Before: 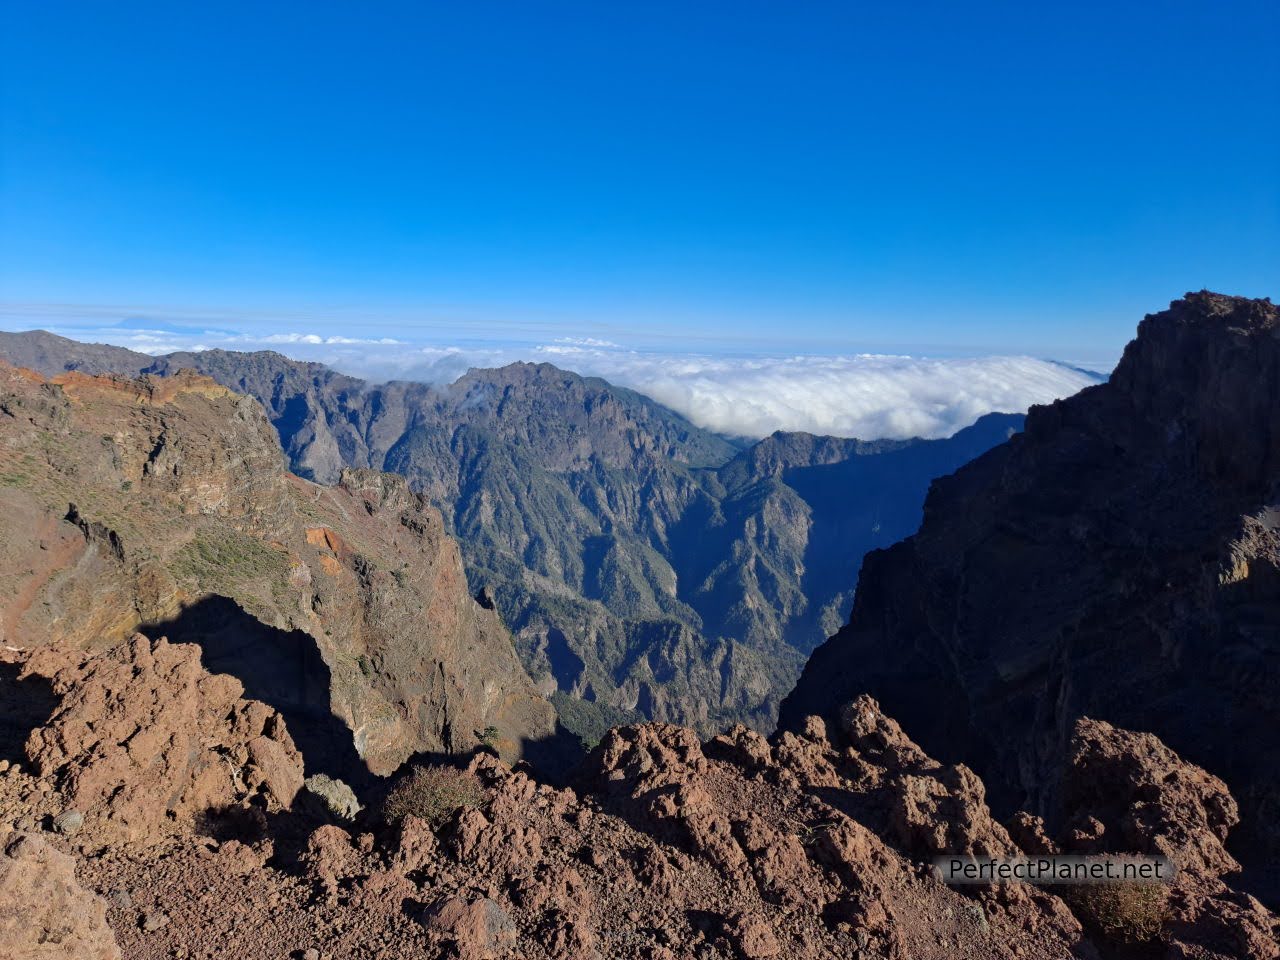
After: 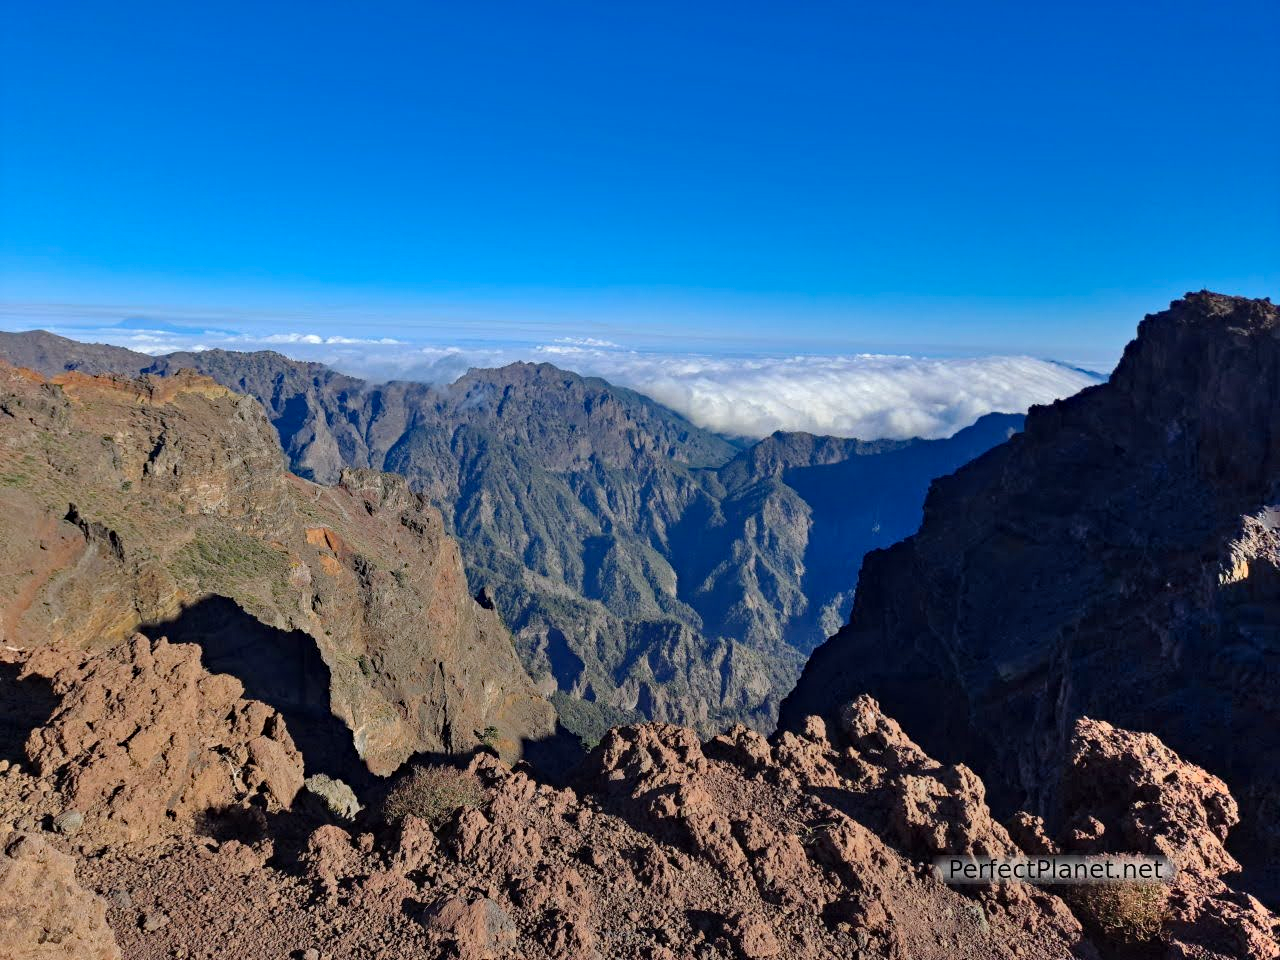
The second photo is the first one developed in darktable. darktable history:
shadows and highlights: soften with gaussian
haze removal: strength 0.285, distance 0.249, compatibility mode true, adaptive false
